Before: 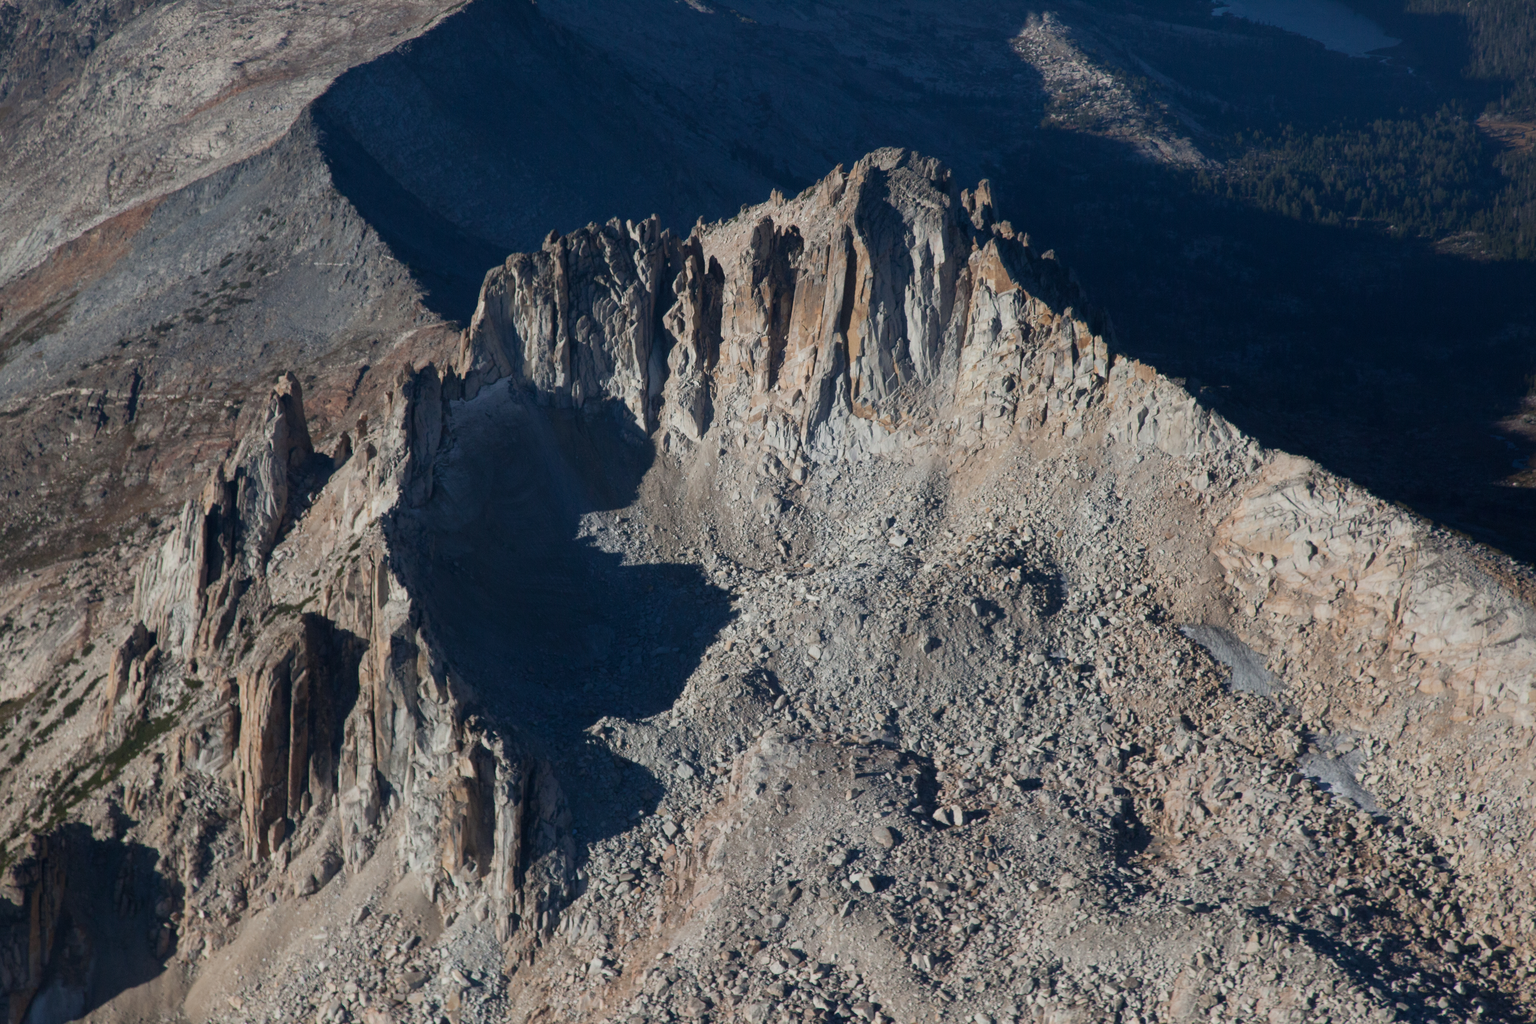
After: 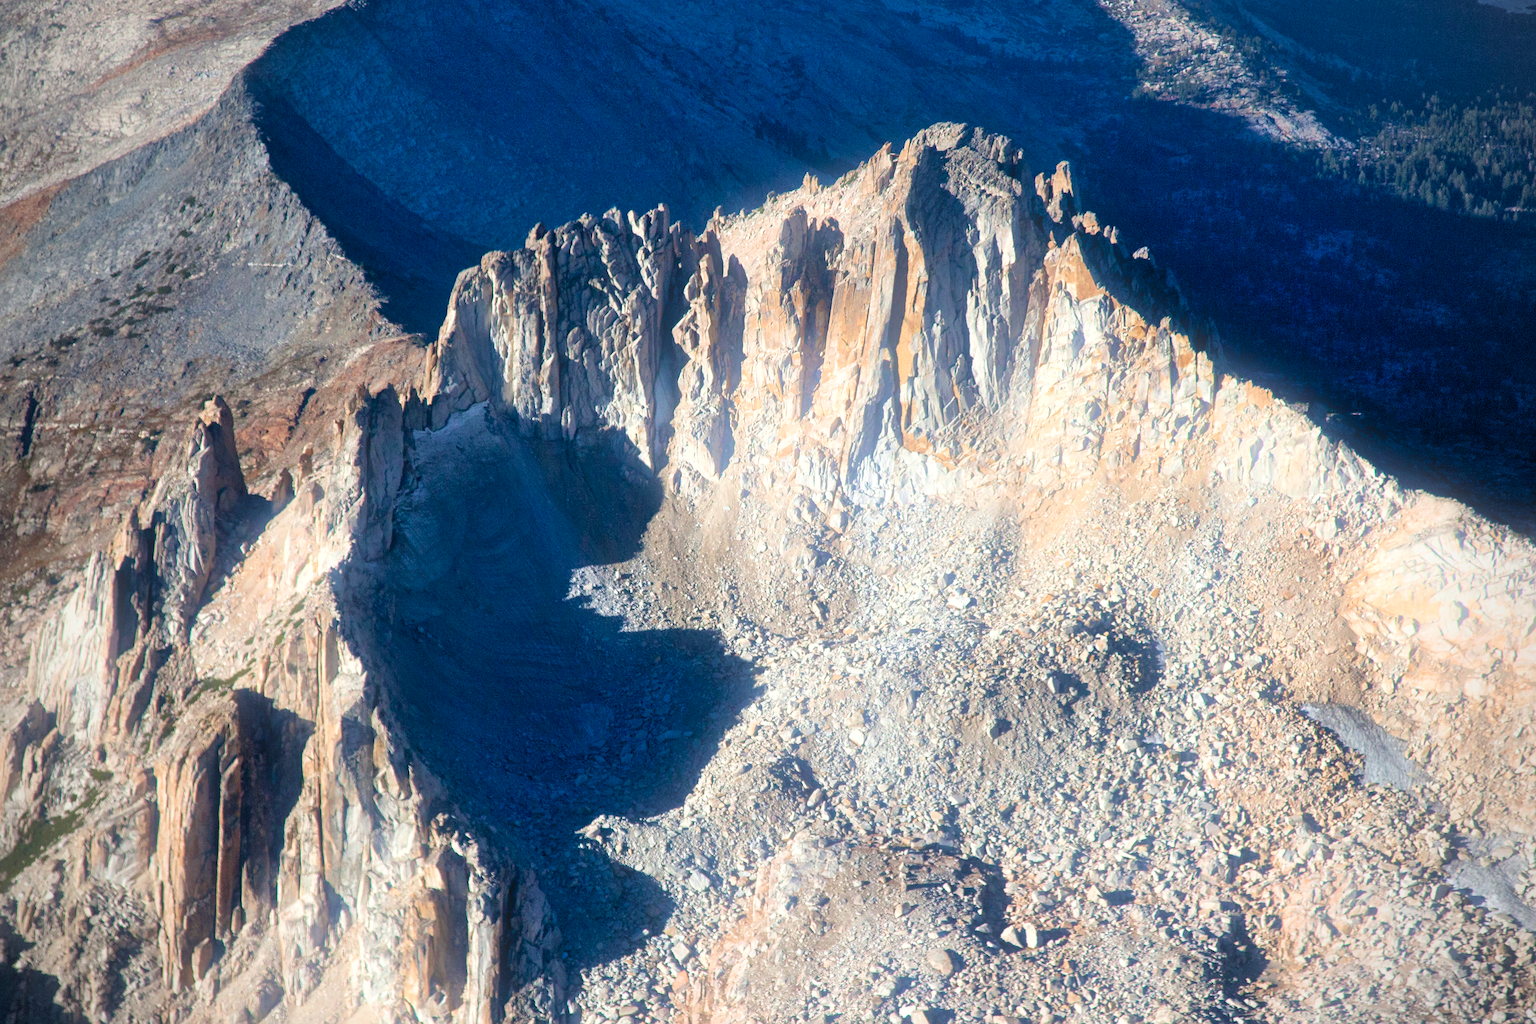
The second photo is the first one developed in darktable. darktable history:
exposure: black level correction 0, exposure 0.7 EV, compensate exposure bias true, compensate highlight preservation false
shadows and highlights: low approximation 0.01, soften with gaussian
crop and rotate: left 7.196%, top 4.574%, right 10.605%, bottom 13.178%
bloom: threshold 82.5%, strength 16.25%
sharpen: on, module defaults
color balance rgb: global offset › luminance -0.51%, perceptual saturation grading › global saturation 27.53%, perceptual saturation grading › highlights -25%, perceptual saturation grading › shadows 25%, perceptual brilliance grading › highlights 6.62%, perceptual brilliance grading › mid-tones 17.07%, perceptual brilliance grading › shadows -5.23%
velvia: on, module defaults
vignetting: on, module defaults
